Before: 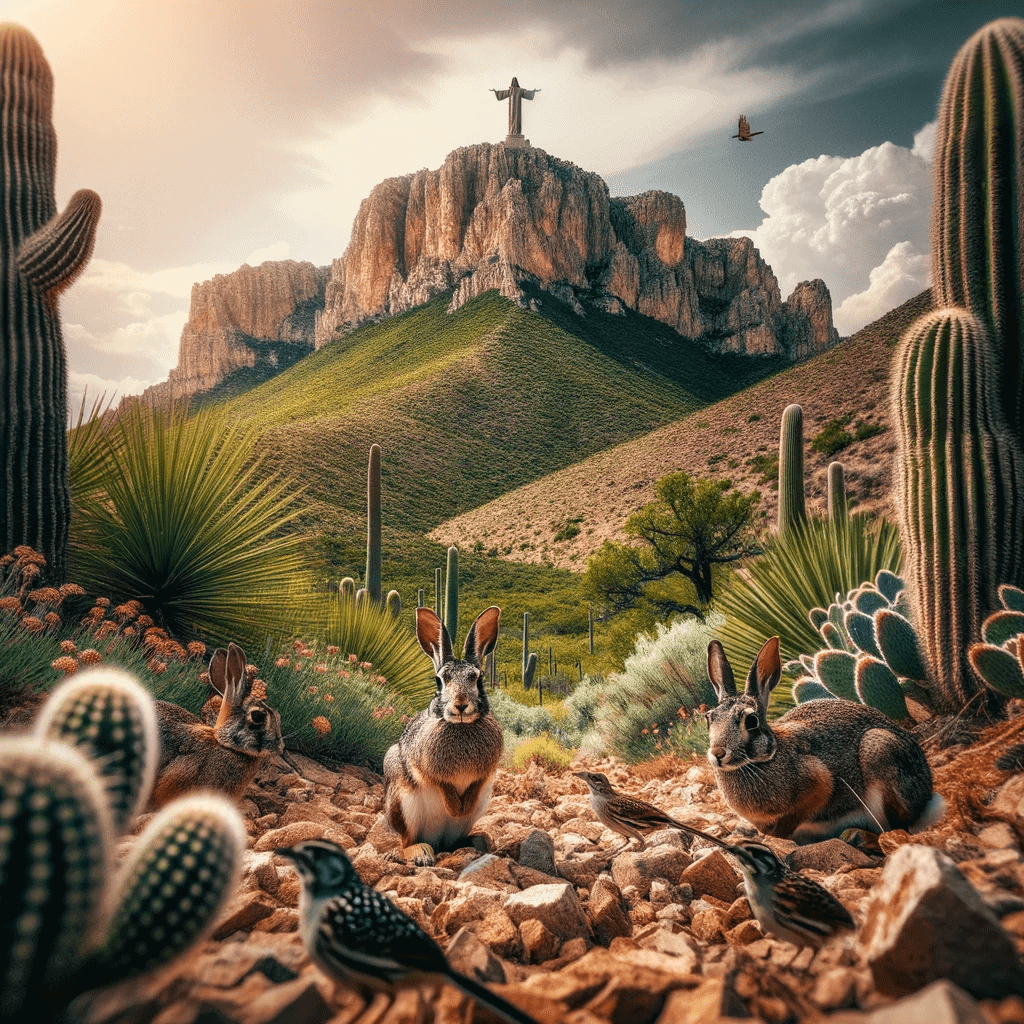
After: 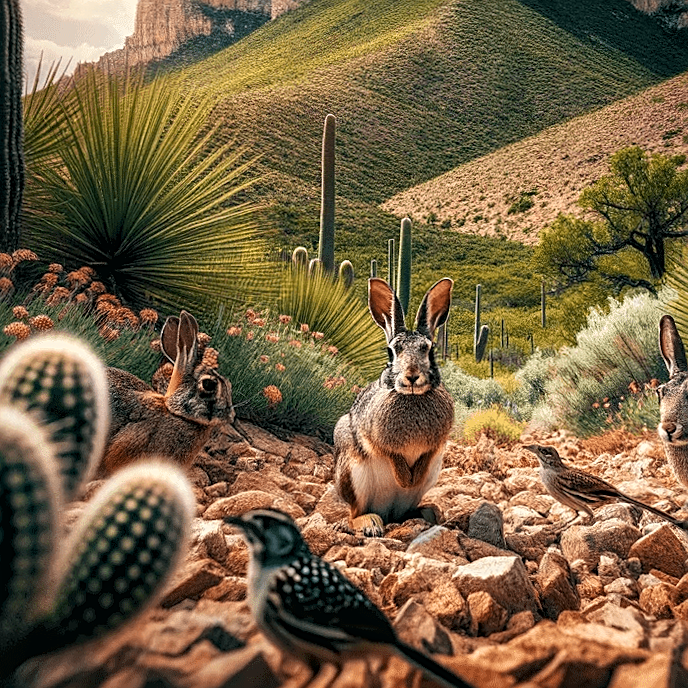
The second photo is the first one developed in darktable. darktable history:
sharpen: on, module defaults
base curve: curves: ch0 [(0, 0) (0.472, 0.508) (1, 1)]
crop and rotate: angle -0.82°, left 3.85%, top 31.828%, right 27.992%
local contrast: highlights 100%, shadows 100%, detail 131%, midtone range 0.2
